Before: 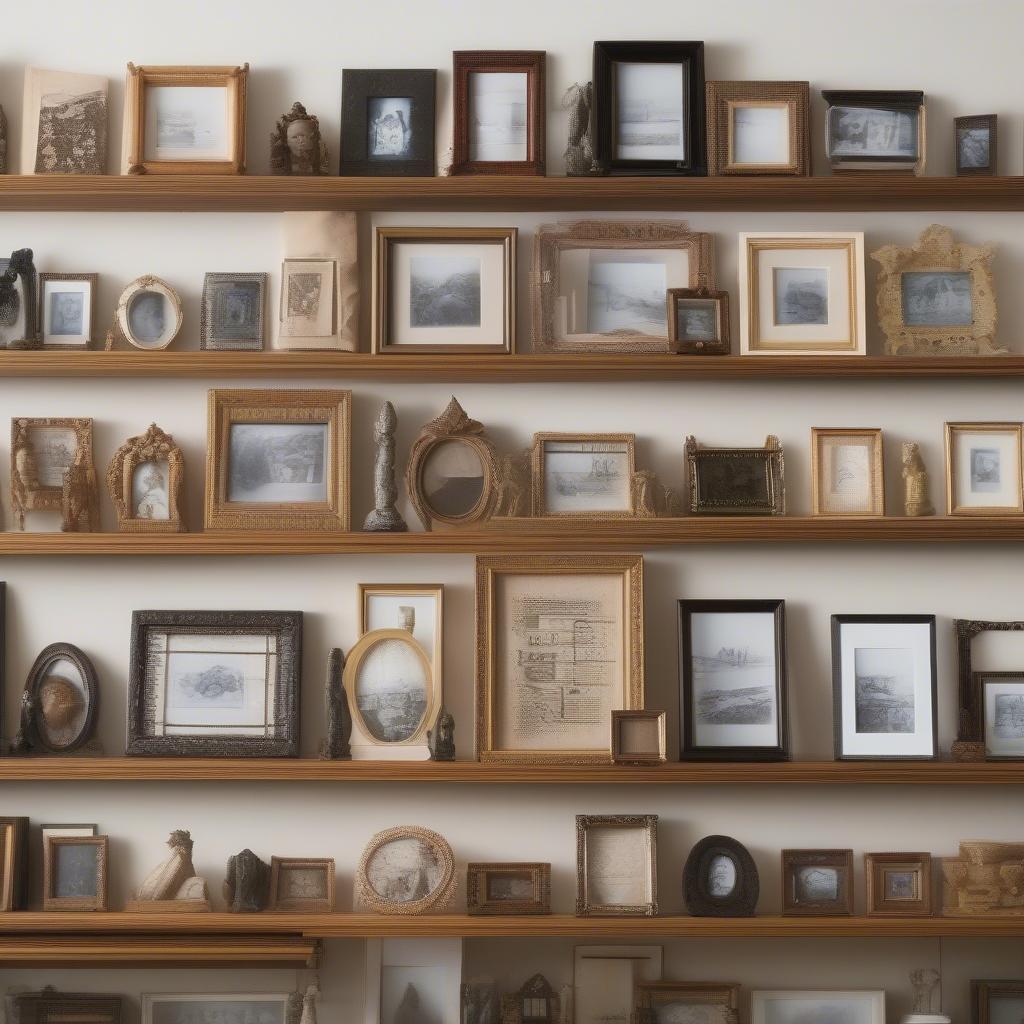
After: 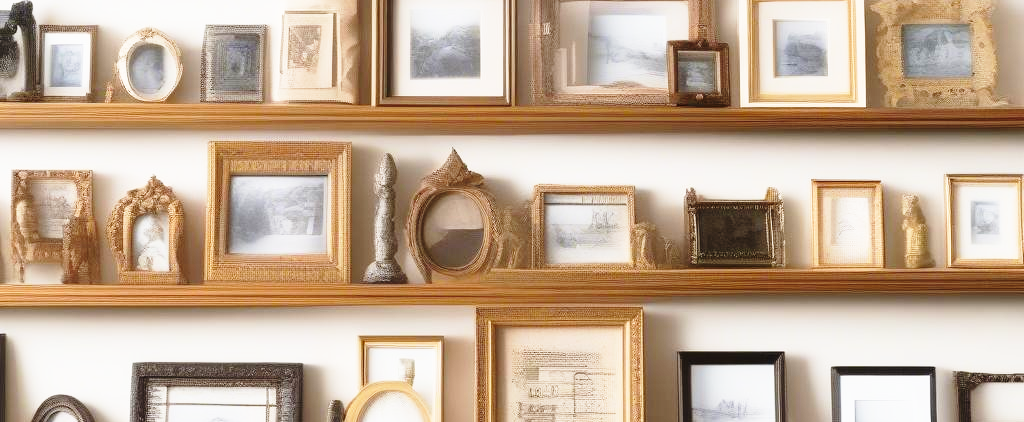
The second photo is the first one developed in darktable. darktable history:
crop and rotate: top 24.23%, bottom 34.489%
base curve: curves: ch0 [(0, 0) (0.026, 0.03) (0.109, 0.232) (0.351, 0.748) (0.669, 0.968) (1, 1)], preserve colors none
